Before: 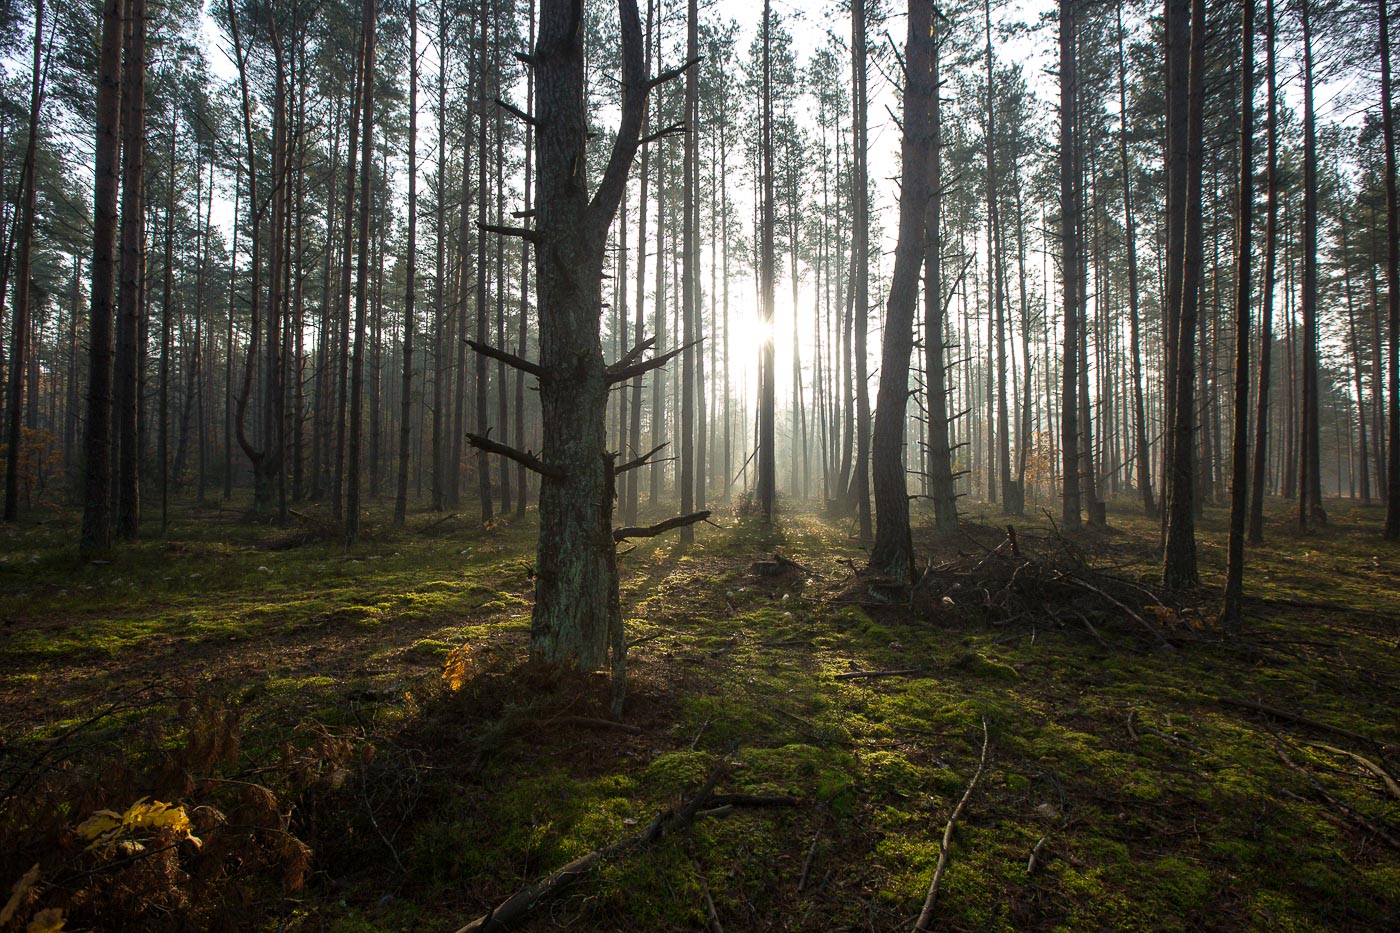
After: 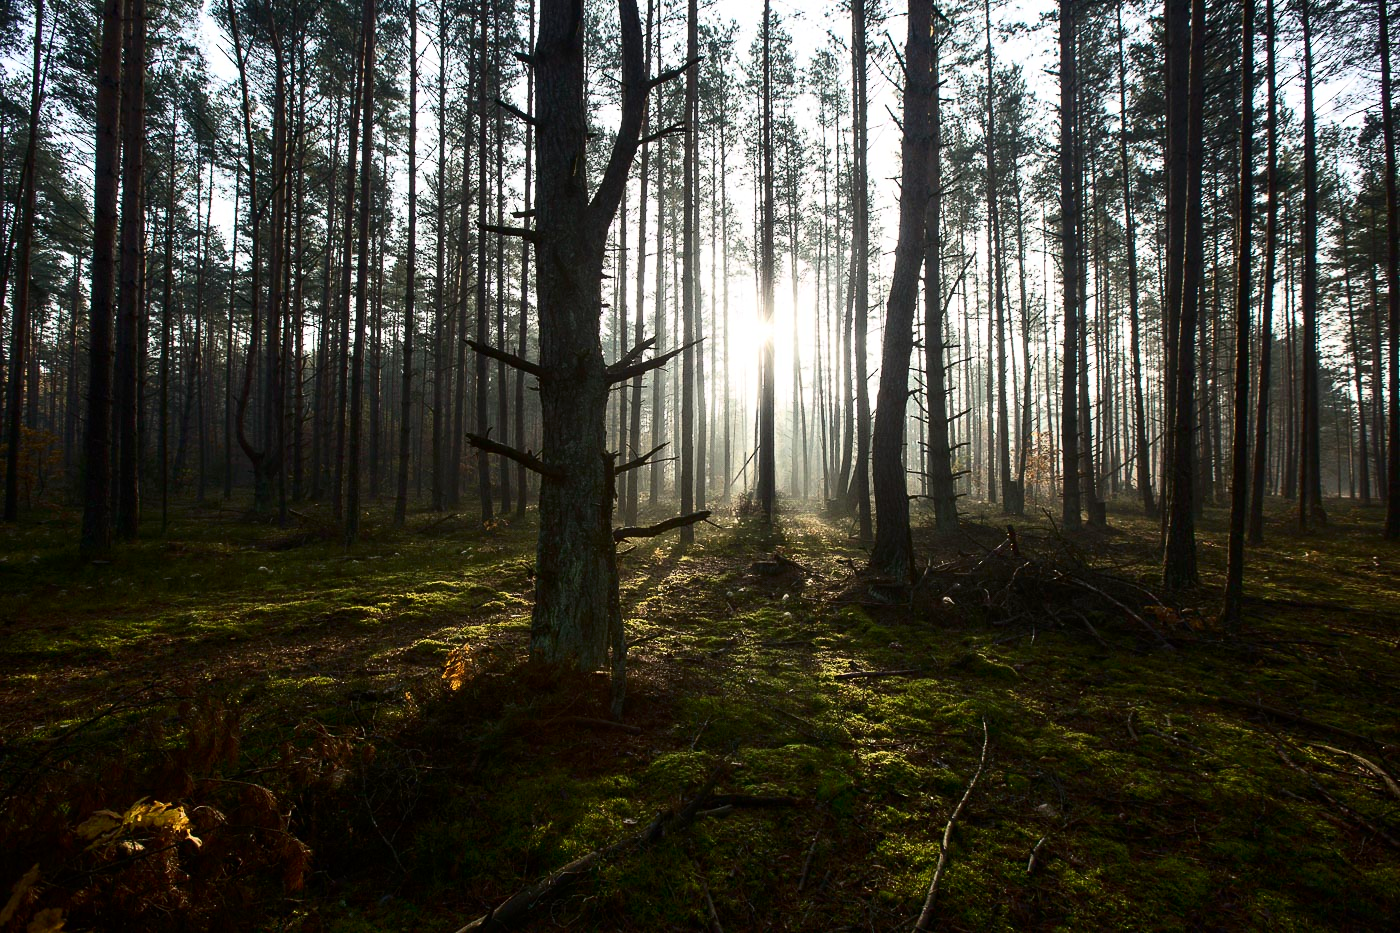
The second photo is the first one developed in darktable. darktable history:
contrast brightness saturation: contrast 0.292
haze removal: strength 0.03, distance 0.248, compatibility mode true, adaptive false
